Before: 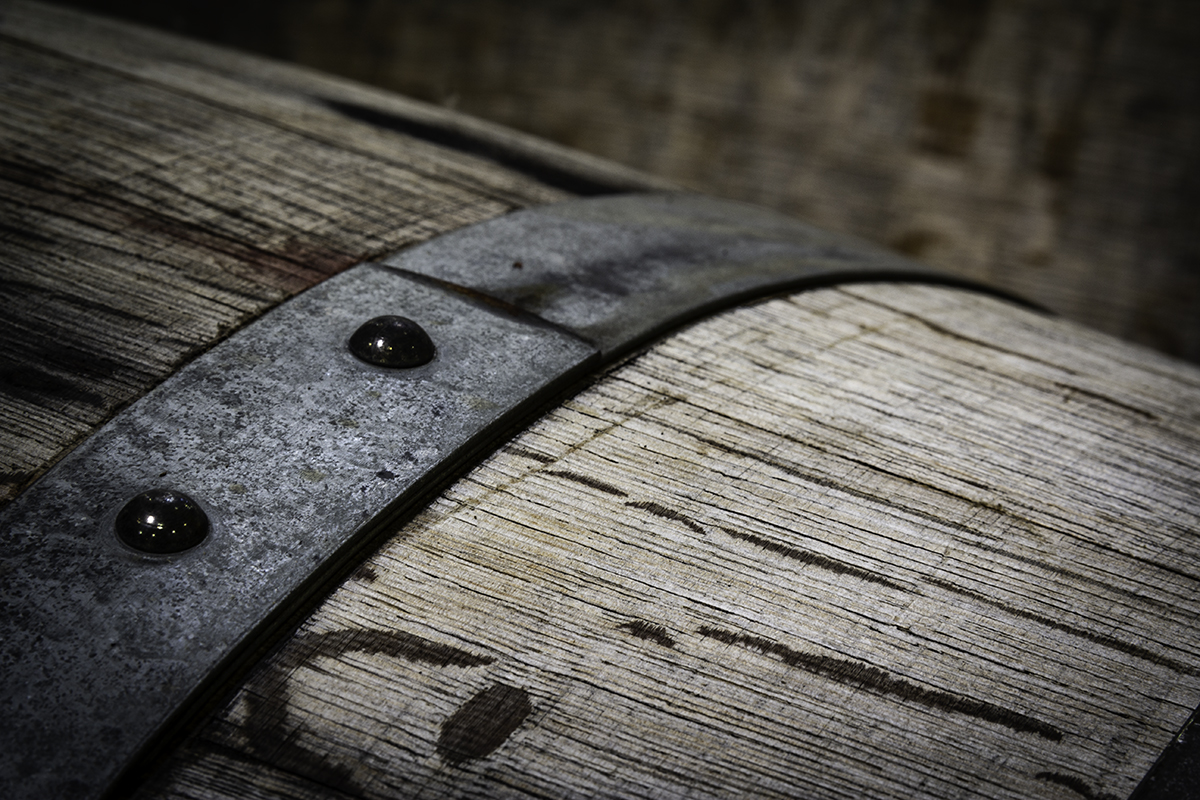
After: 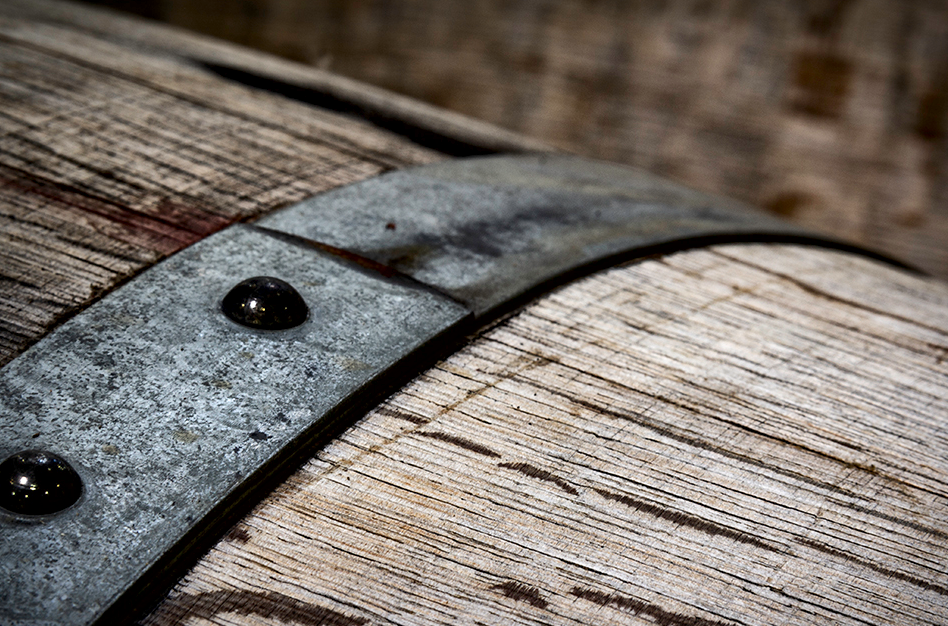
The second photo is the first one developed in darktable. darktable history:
crop and rotate: left 10.655%, top 5.068%, right 10.307%, bottom 16.657%
local contrast: mode bilateral grid, contrast 24, coarseness 59, detail 152%, midtone range 0.2
